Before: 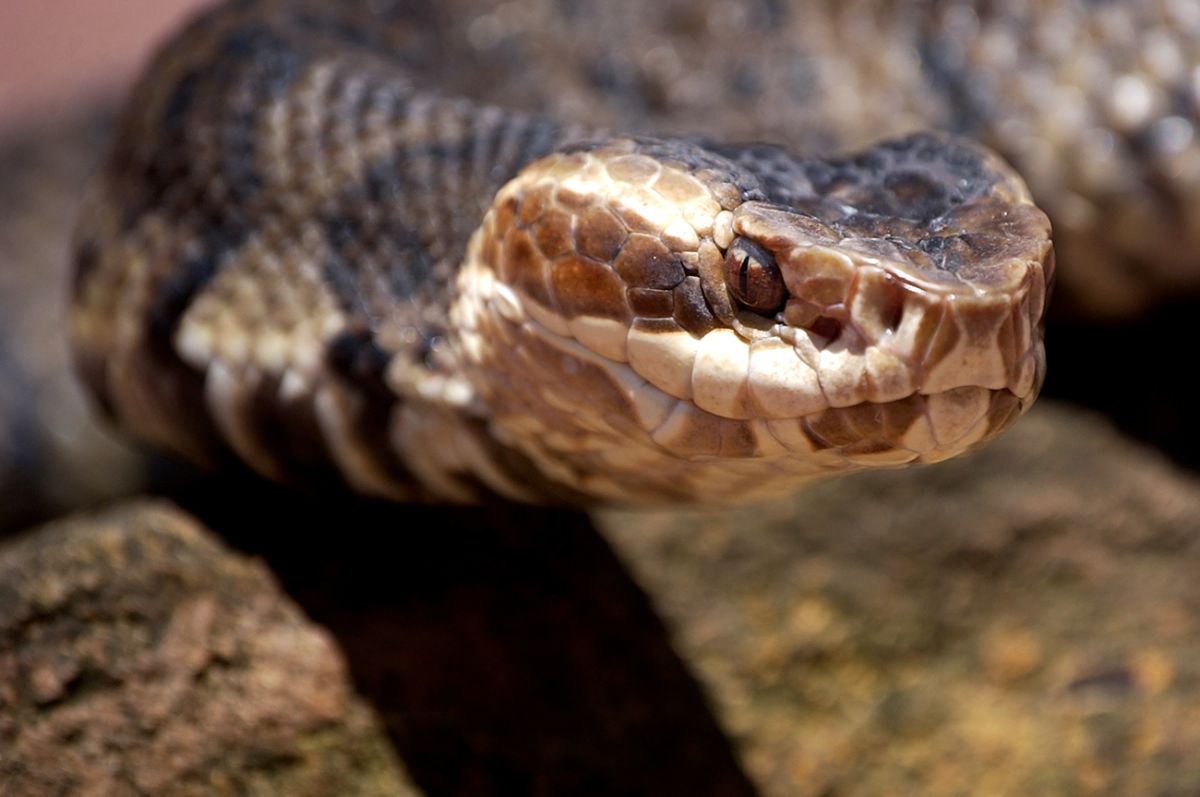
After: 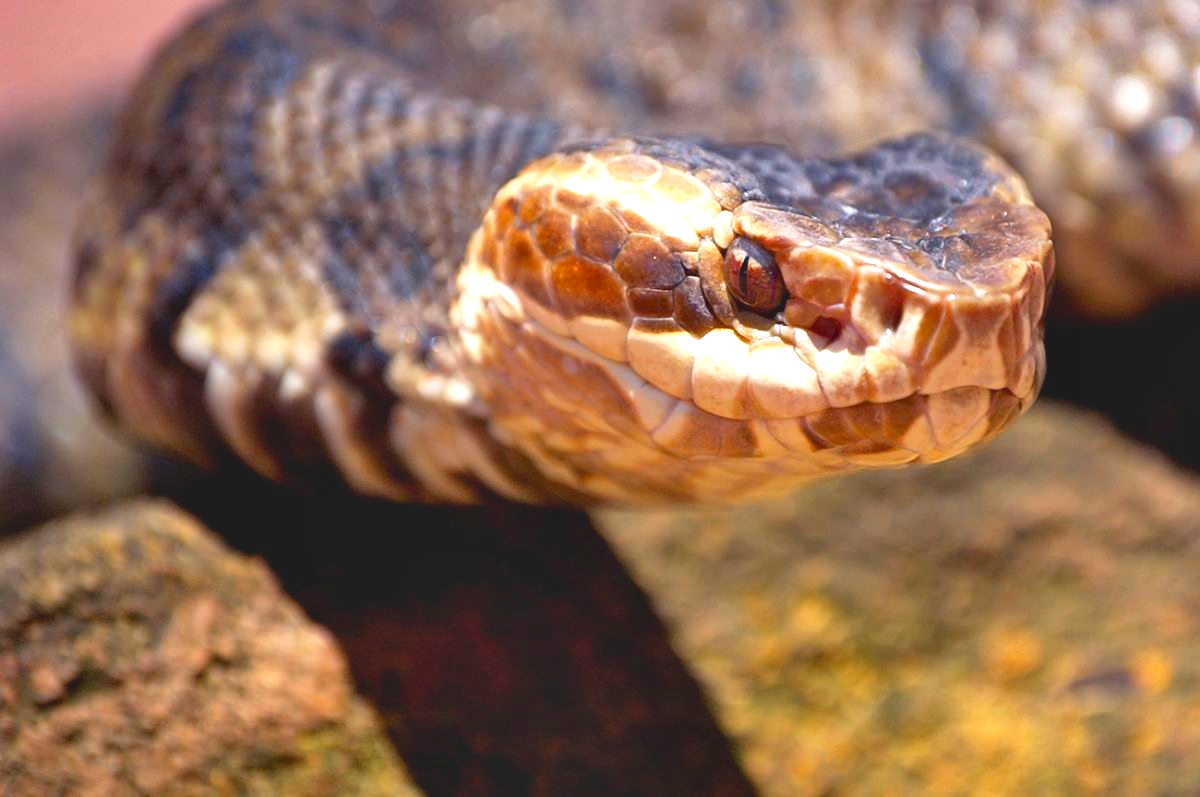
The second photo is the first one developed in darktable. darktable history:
exposure: exposure 1.14 EV, compensate exposure bias true, compensate highlight preservation false
contrast brightness saturation: contrast -0.192, saturation 0.186
color balance rgb: shadows lift › chroma 3.231%, shadows lift › hue 278.83°, perceptual saturation grading › global saturation 10.264%, perceptual brilliance grading › global brilliance 2.415%, perceptual brilliance grading › highlights -3.893%
shadows and highlights: soften with gaussian
